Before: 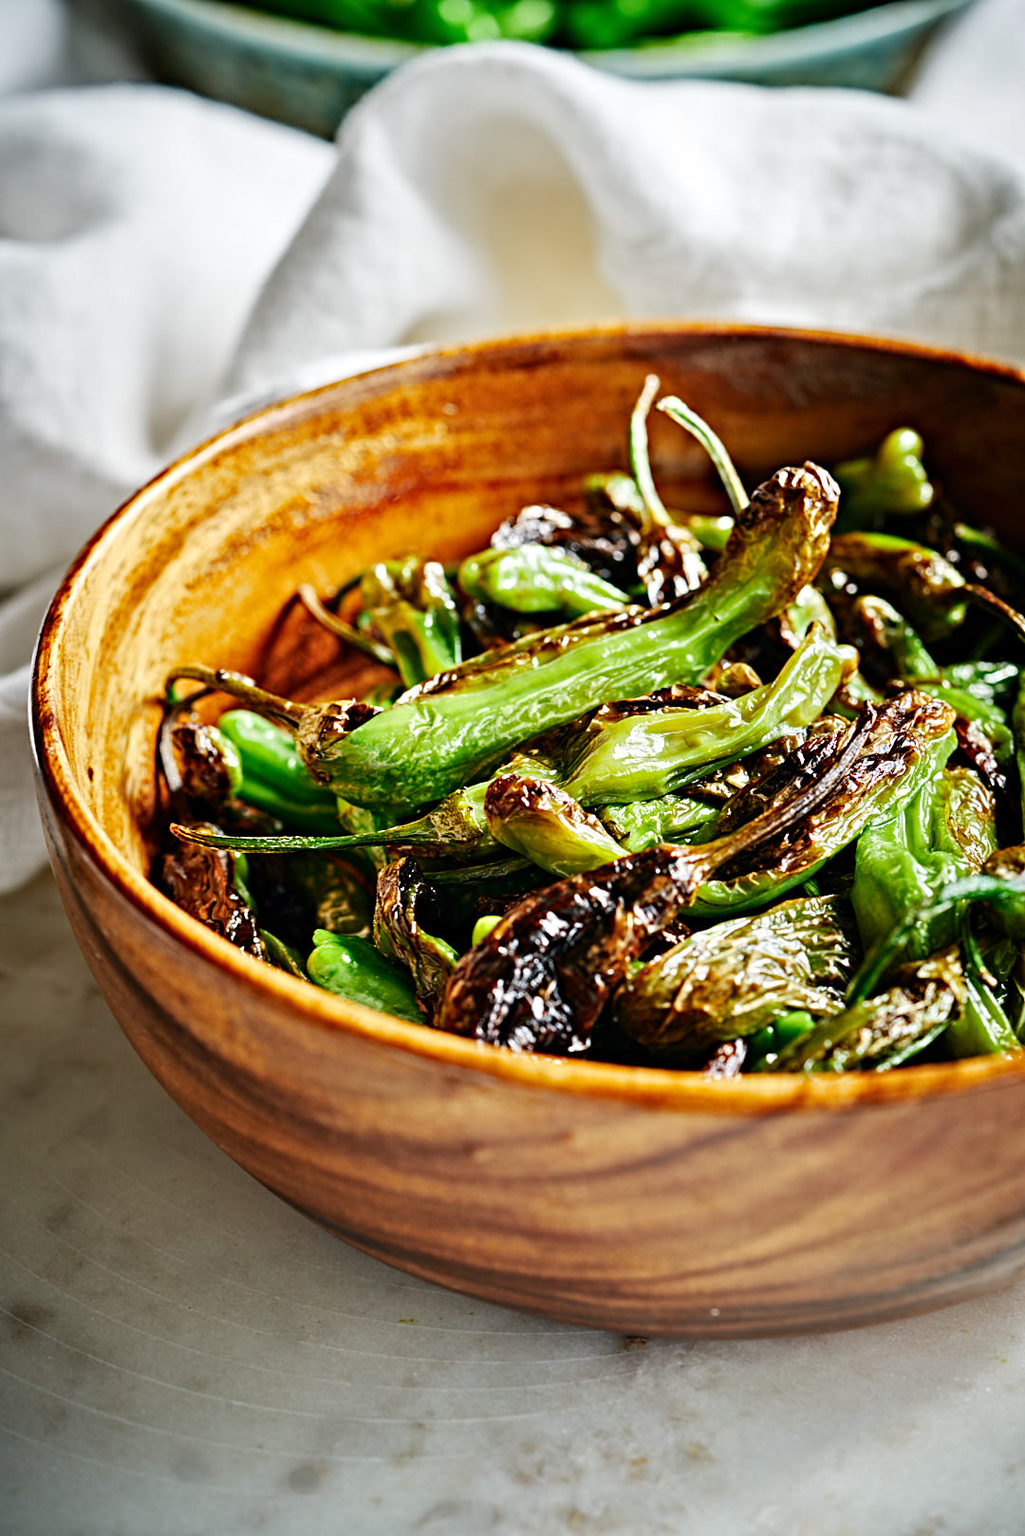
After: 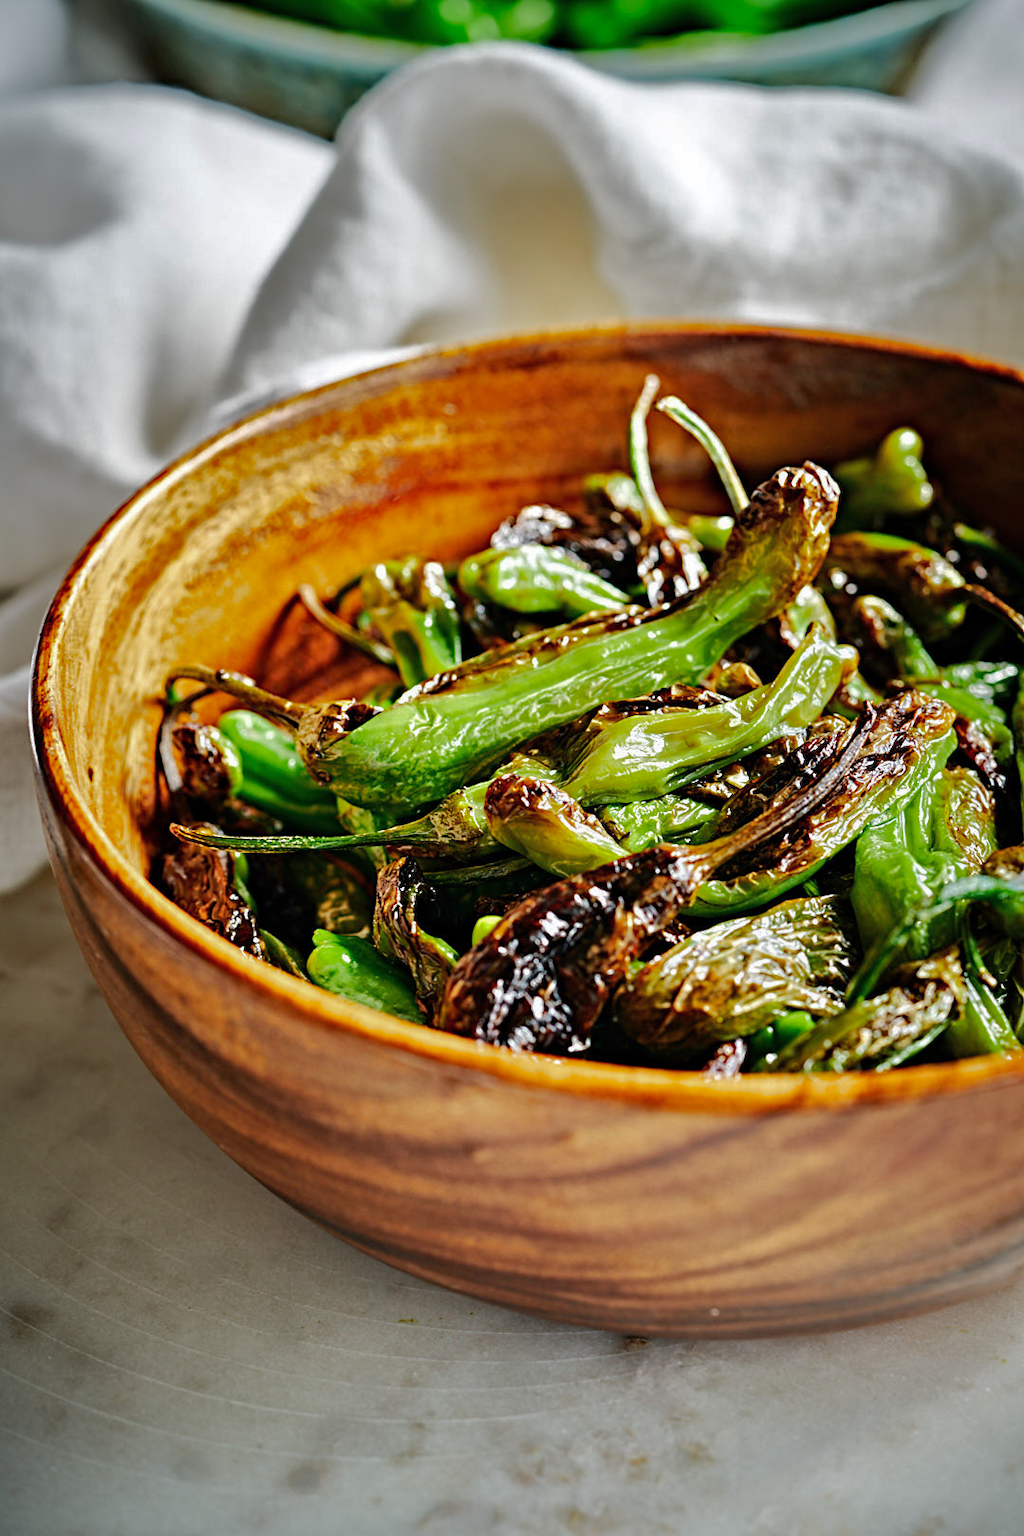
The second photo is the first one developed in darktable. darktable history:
tone equalizer: smoothing diameter 2.1%, edges refinement/feathering 24.04, mask exposure compensation -1.57 EV, filter diffusion 5
shadows and highlights: shadows 25.71, highlights -69.36, highlights color adjustment 31.57%
